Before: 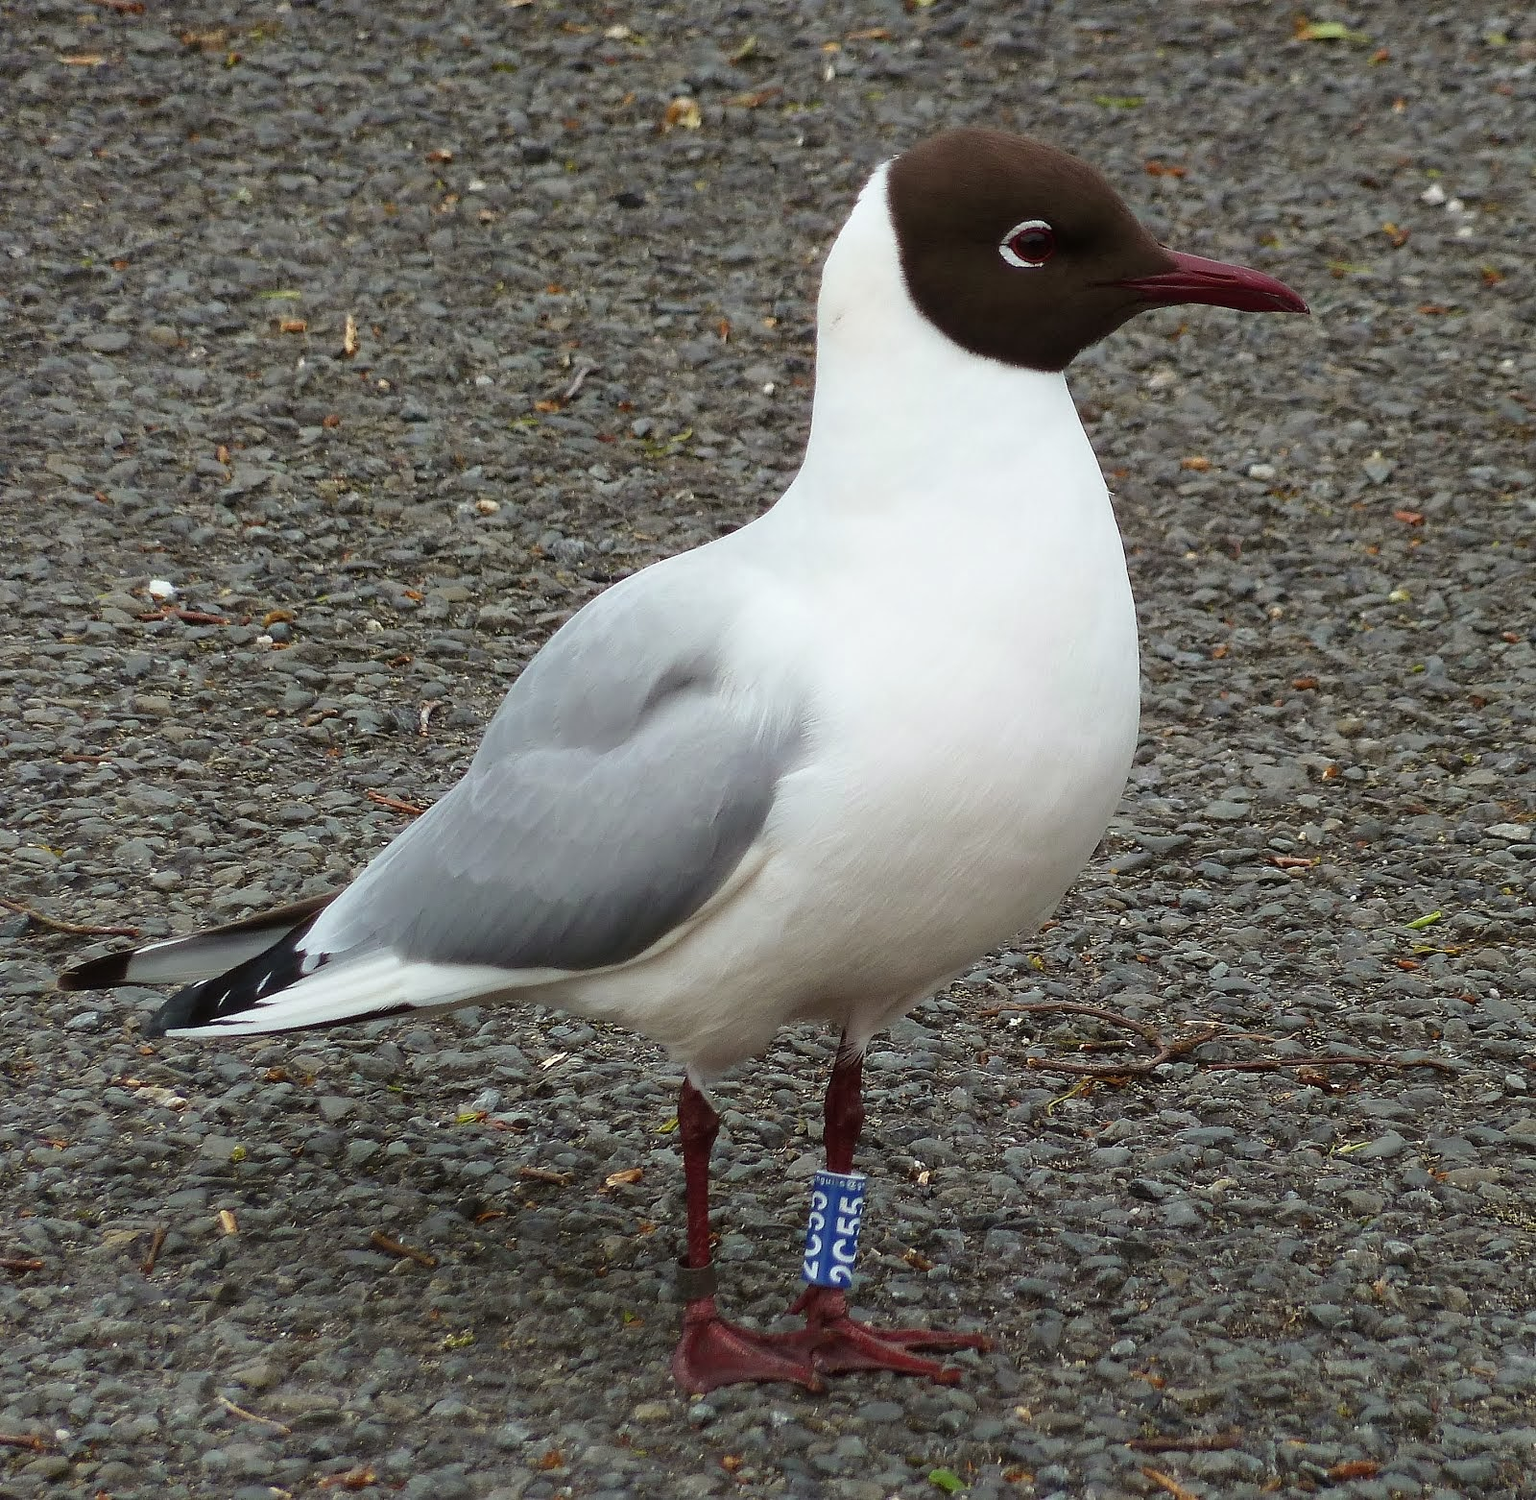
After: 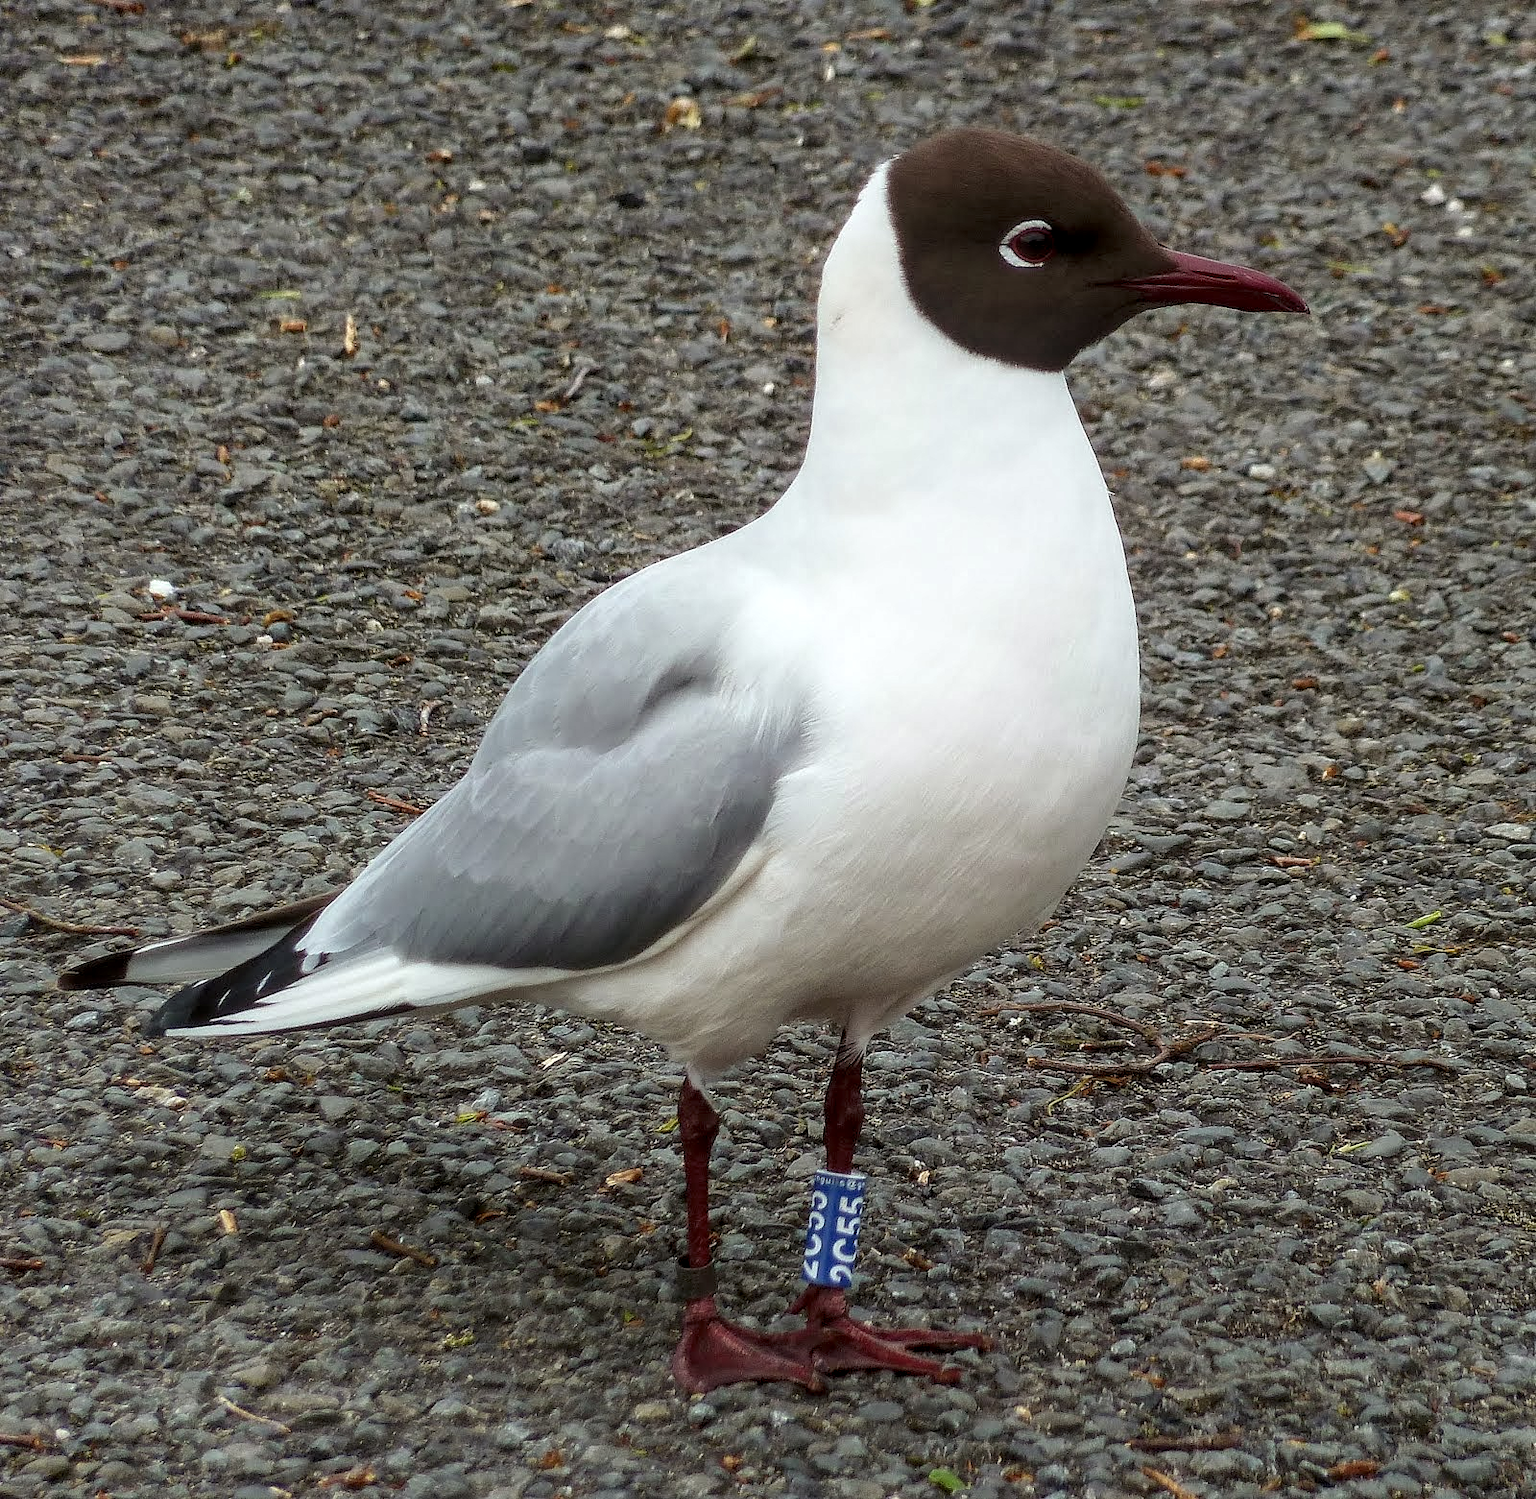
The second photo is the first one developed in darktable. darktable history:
local contrast: highlights 61%, detail 143%, midtone range 0.423
